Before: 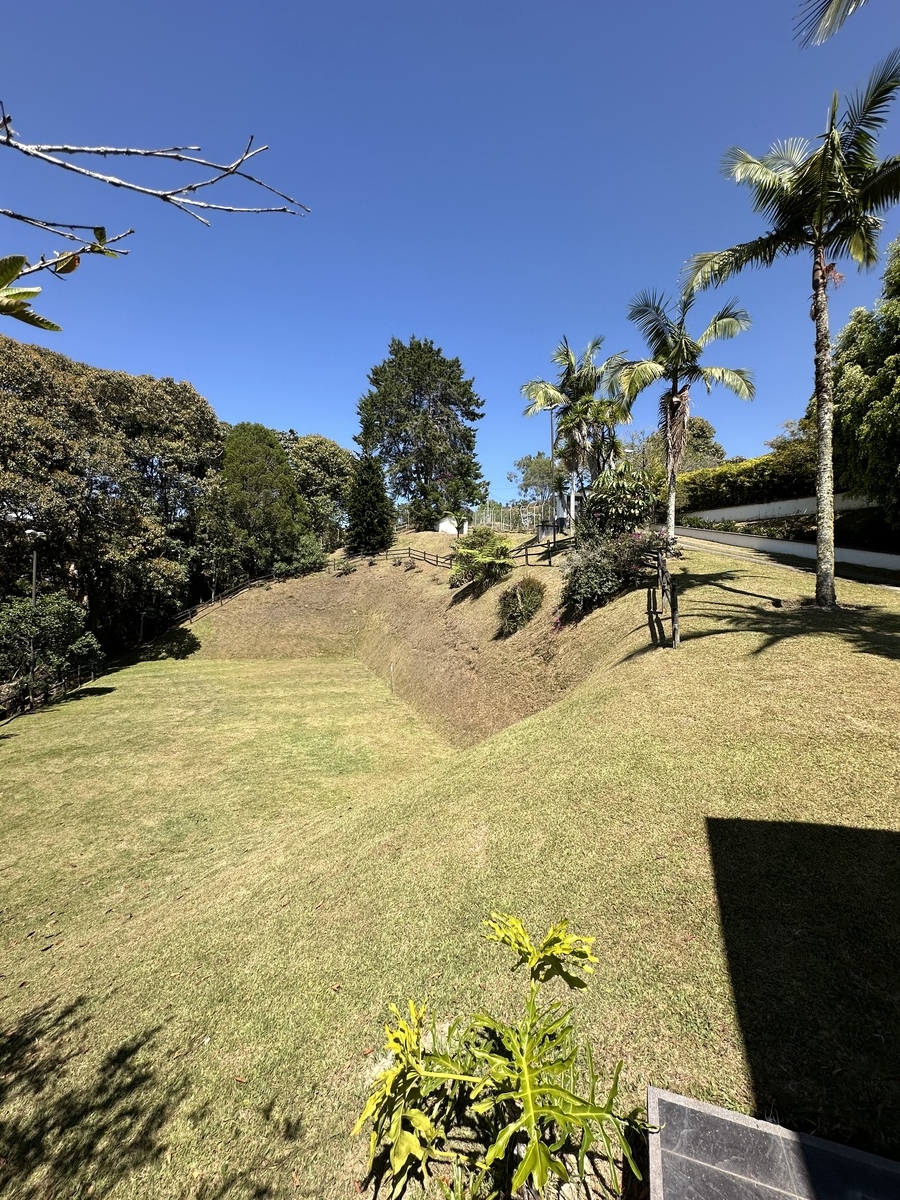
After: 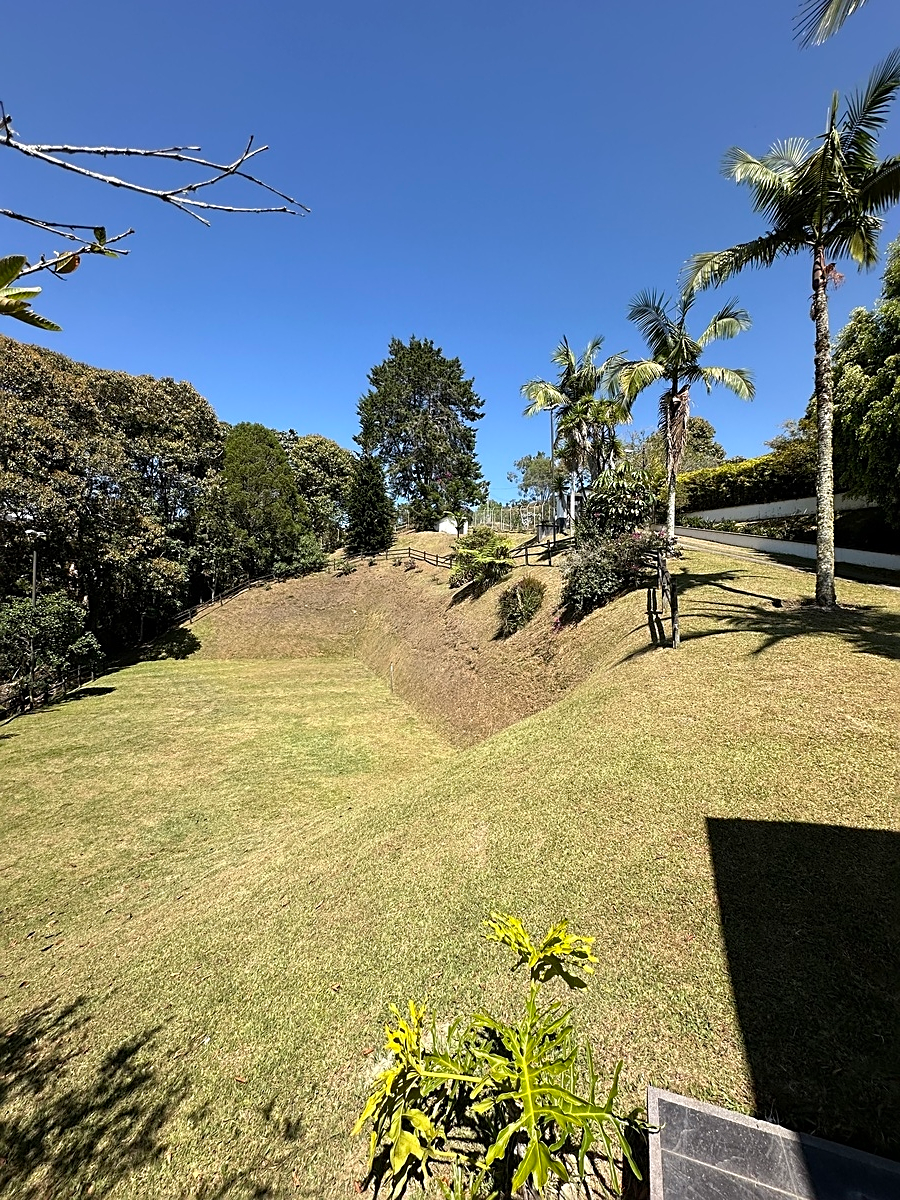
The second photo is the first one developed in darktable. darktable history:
exposure: compensate highlight preservation false
sharpen: radius 1.967
